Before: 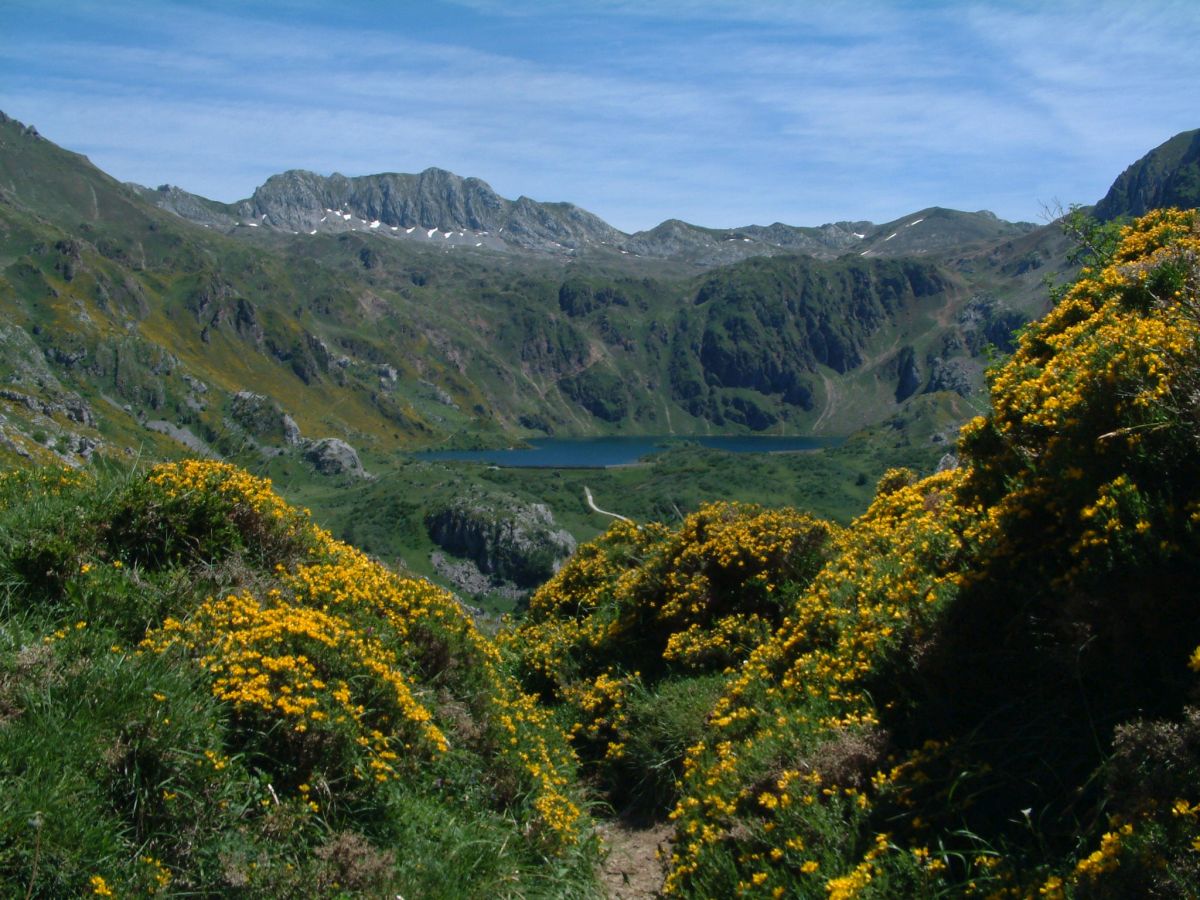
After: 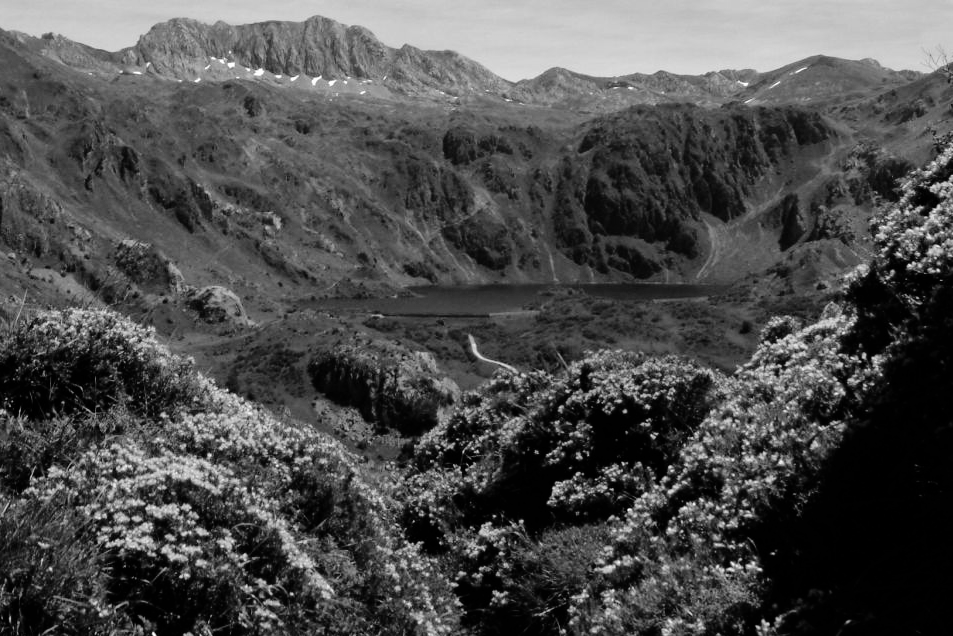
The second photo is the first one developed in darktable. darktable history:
tone curve: curves: ch0 [(0, 0) (0.003, 0) (0.011, 0.001) (0.025, 0.001) (0.044, 0.003) (0.069, 0.009) (0.1, 0.018) (0.136, 0.032) (0.177, 0.074) (0.224, 0.13) (0.277, 0.218) (0.335, 0.321) (0.399, 0.425) (0.468, 0.523) (0.543, 0.617) (0.623, 0.708) (0.709, 0.789) (0.801, 0.873) (0.898, 0.967) (1, 1)], preserve colors none
crop: left 9.712%, top 16.928%, right 10.845%, bottom 12.332%
monochrome: on, module defaults
